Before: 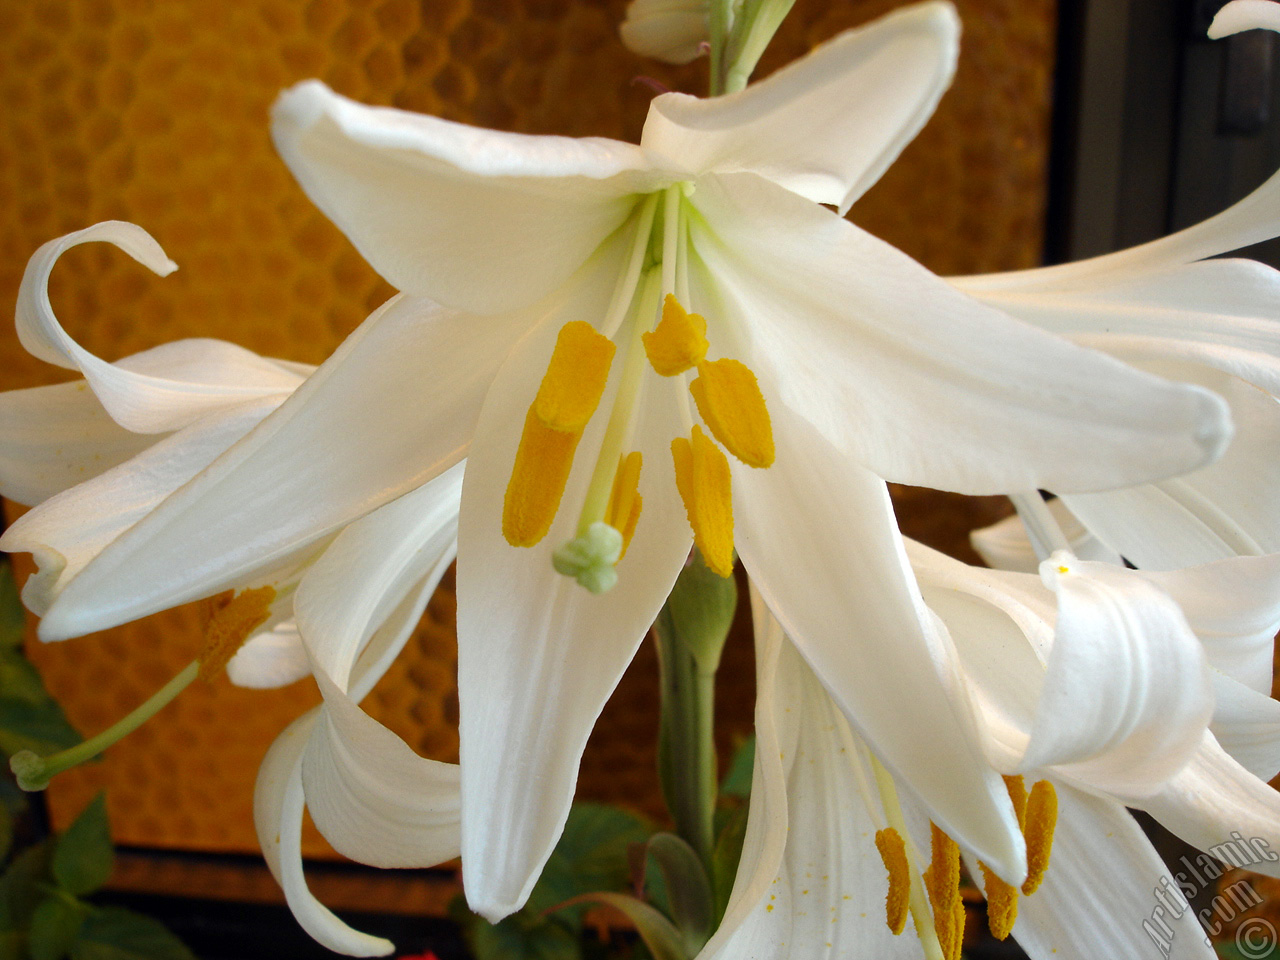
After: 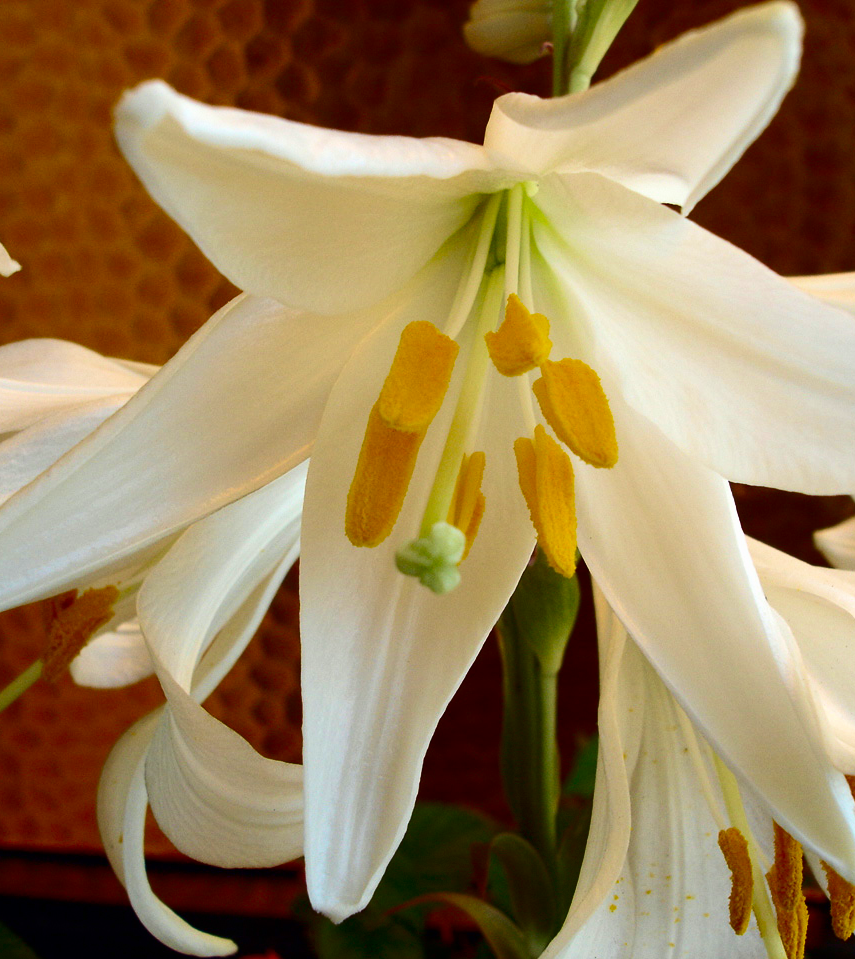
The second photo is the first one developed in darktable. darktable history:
crop and rotate: left 12.305%, right 20.883%
exposure: exposure -0.041 EV, compensate highlight preservation false
velvia: on, module defaults
contrast brightness saturation: contrast 0.207, brightness -0.112, saturation 0.215
